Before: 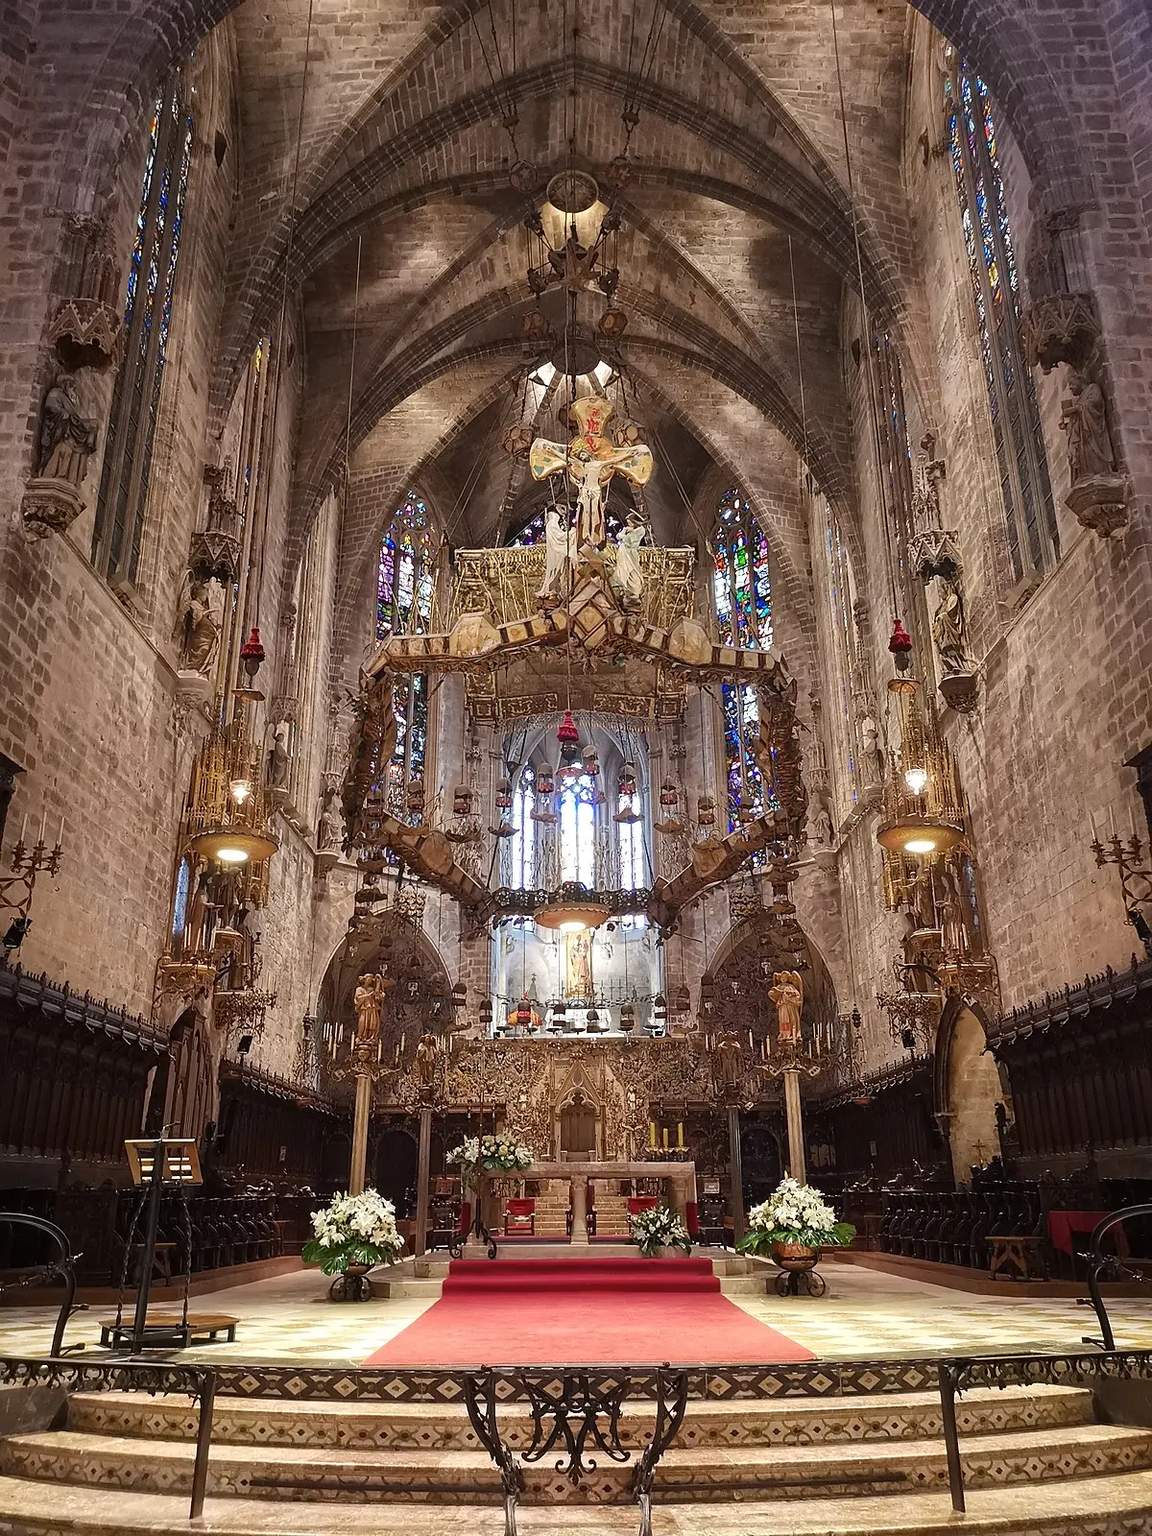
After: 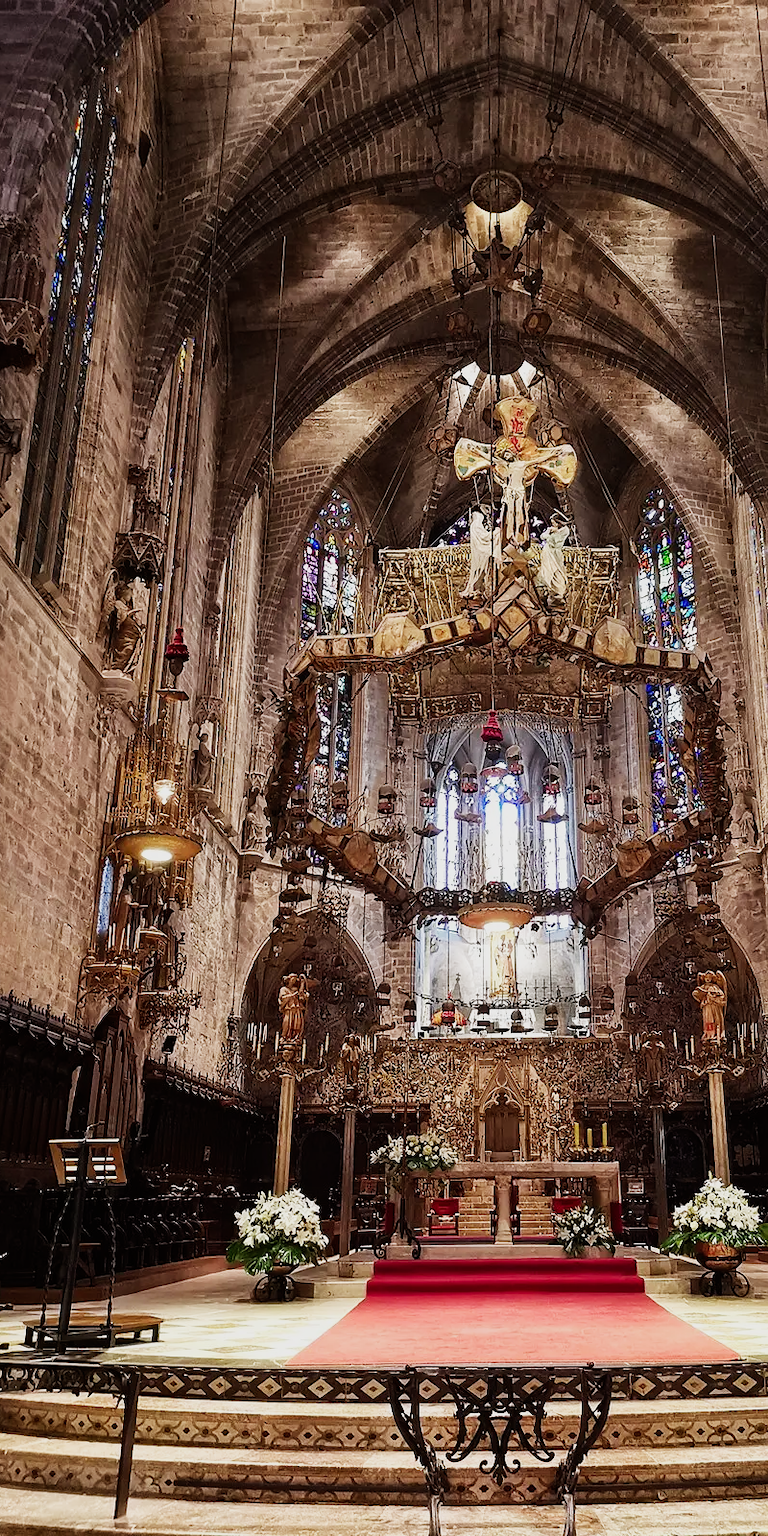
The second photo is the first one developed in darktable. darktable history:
sigmoid: contrast 1.7, skew 0.1, preserve hue 0%, red attenuation 0.1, red rotation 0.035, green attenuation 0.1, green rotation -0.017, blue attenuation 0.15, blue rotation -0.052, base primaries Rec2020
crop and rotate: left 6.617%, right 26.717%
